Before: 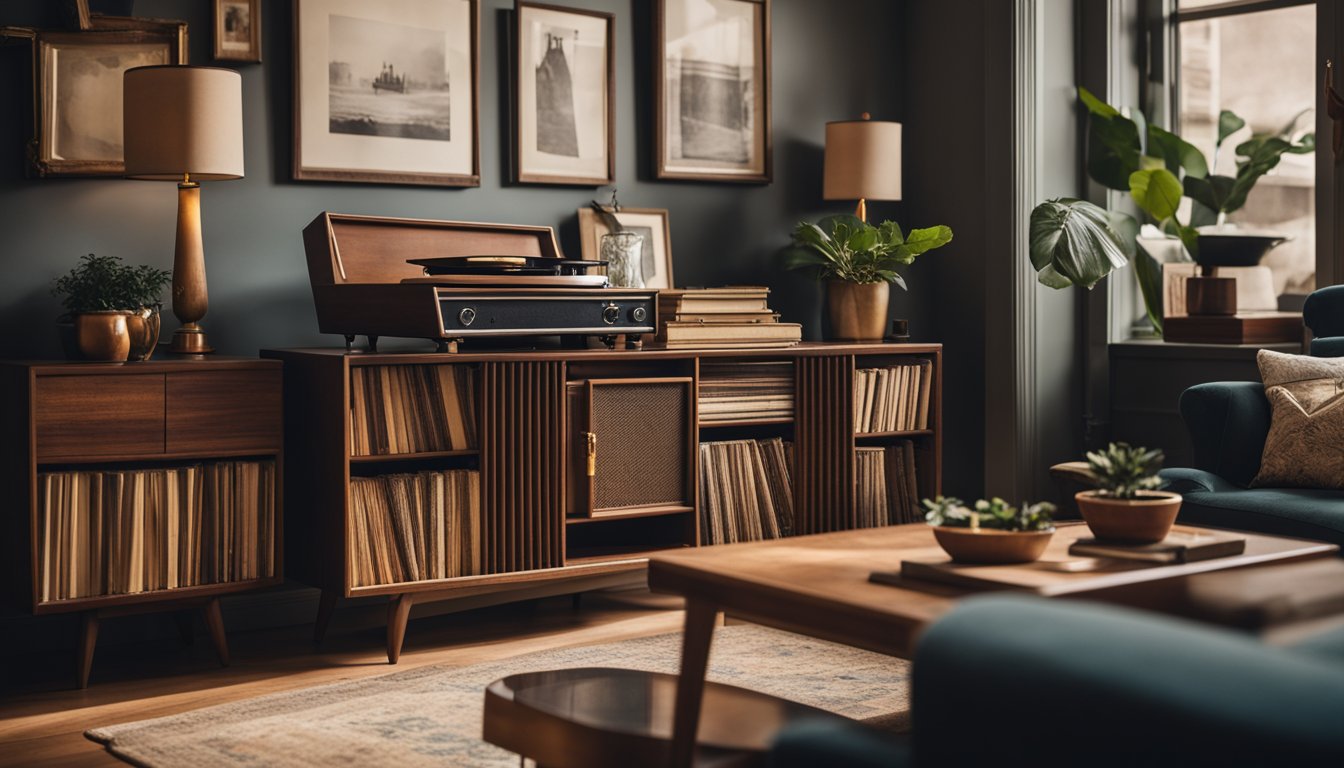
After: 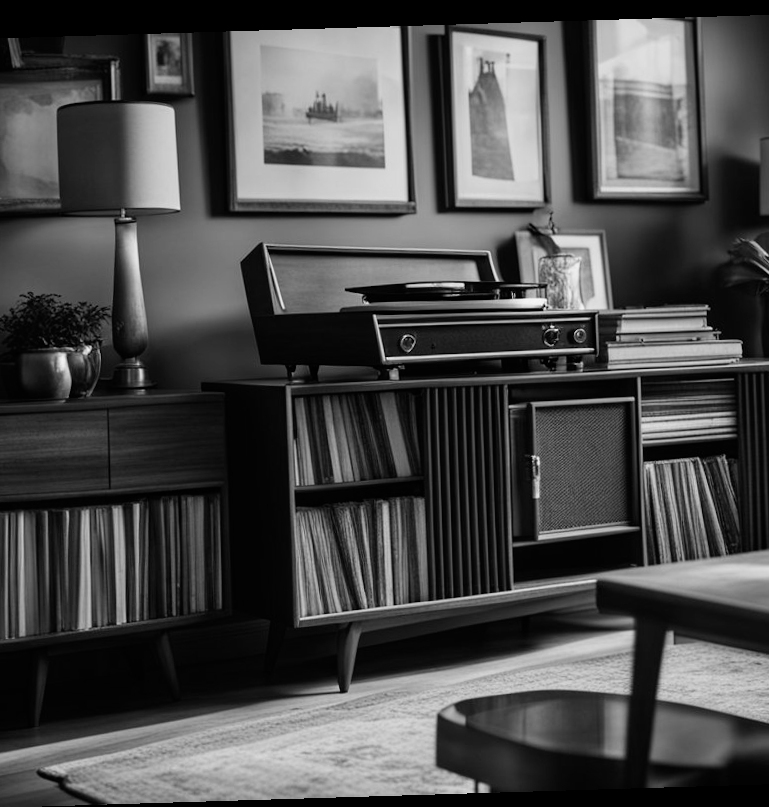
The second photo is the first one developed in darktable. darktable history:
crop: left 5.114%, right 38.589%
filmic rgb: black relative exposure -12 EV, white relative exposure 2.8 EV, threshold 3 EV, target black luminance 0%, hardness 8.06, latitude 70.41%, contrast 1.14, highlights saturation mix 10%, shadows ↔ highlights balance -0.388%, color science v4 (2020), iterations of high-quality reconstruction 10, contrast in shadows soft, contrast in highlights soft, enable highlight reconstruction true
color zones: curves: ch1 [(0, -0.014) (0.143, -0.013) (0.286, -0.013) (0.429, -0.016) (0.571, -0.019) (0.714, -0.015) (0.857, 0.002) (1, -0.014)]
rotate and perspective: rotation -1.75°, automatic cropping off
